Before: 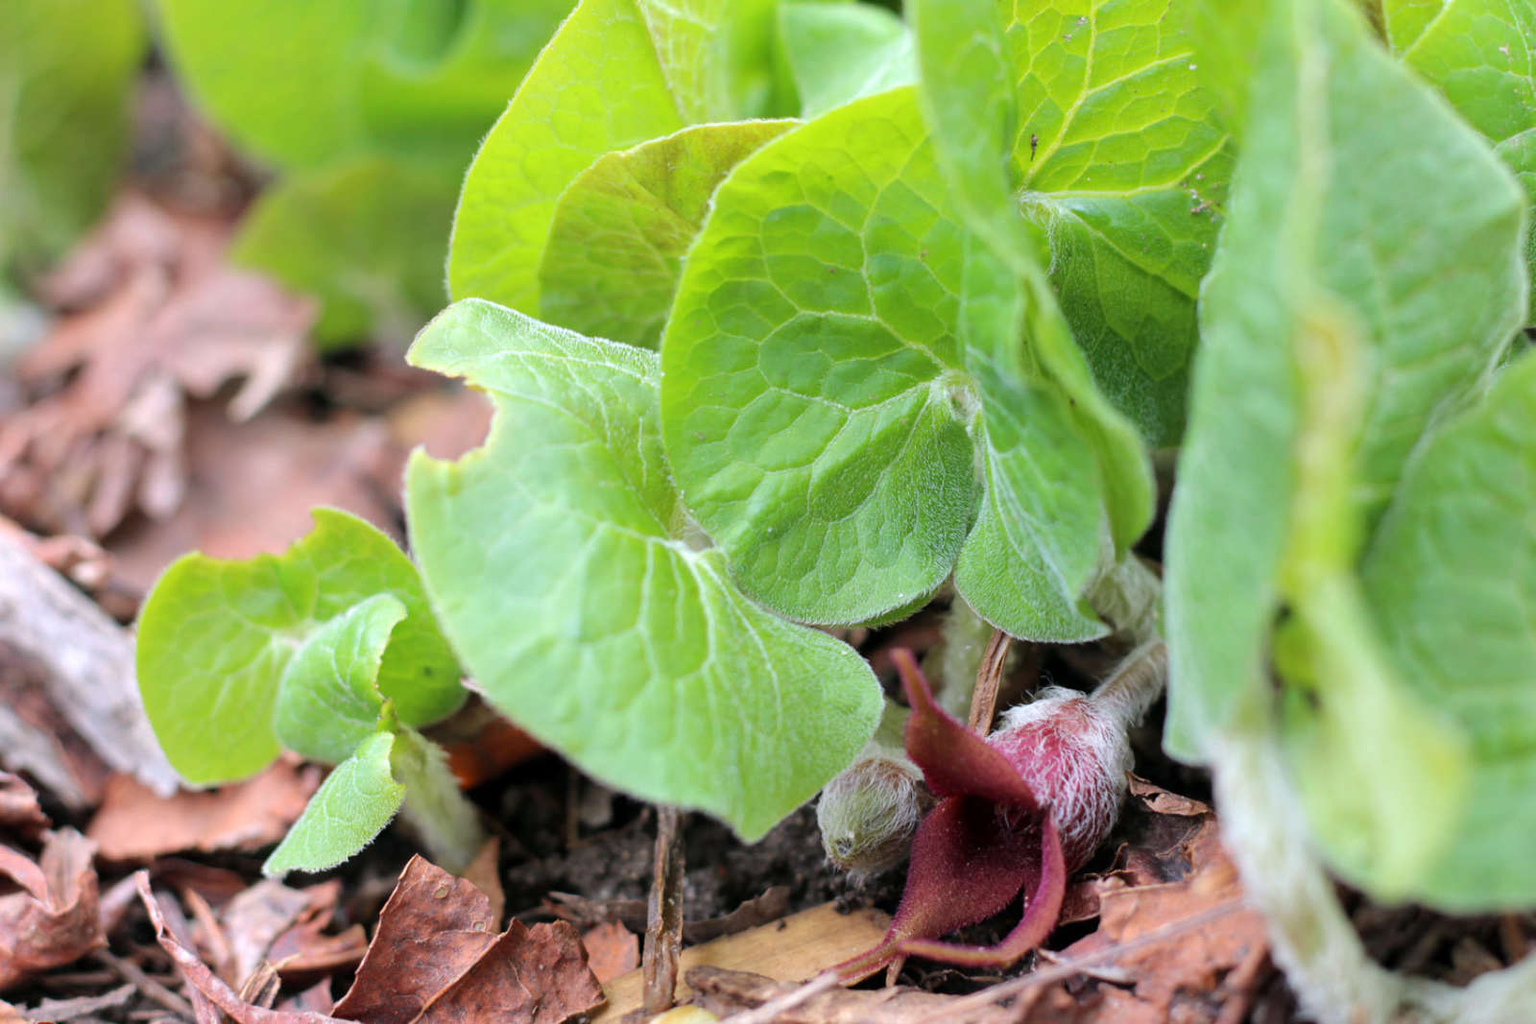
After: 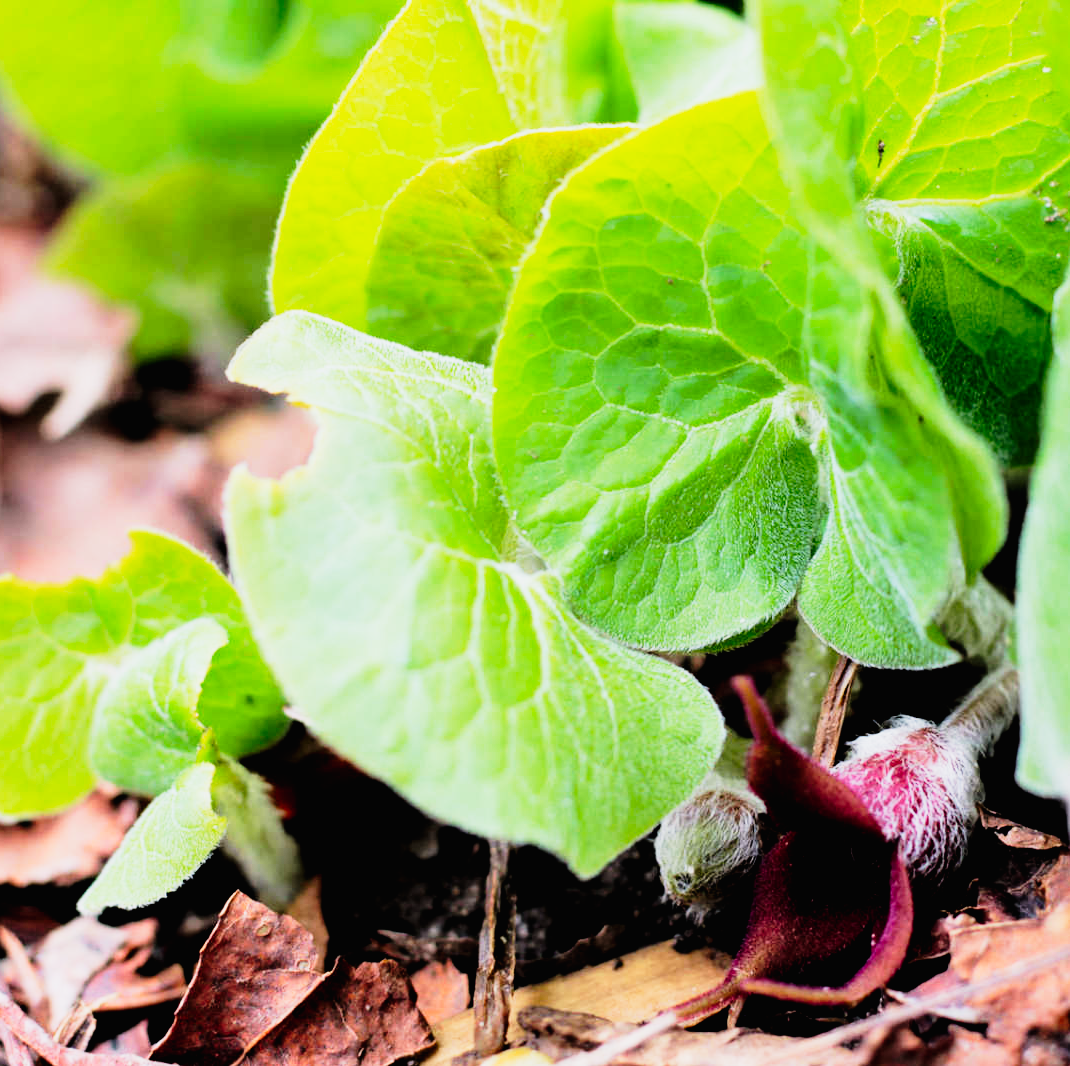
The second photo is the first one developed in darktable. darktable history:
exposure: exposure -0.152 EV, compensate highlight preservation false
crop and rotate: left 12.364%, right 20.725%
tone curve: curves: ch0 [(0.016, 0.011) (0.094, 0.016) (0.469, 0.508) (0.721, 0.862) (1, 1)], preserve colors none
filmic rgb: black relative exposure -5.13 EV, white relative exposure 4 EV, hardness 2.88, contrast 1.3, highlights saturation mix -30.57%
